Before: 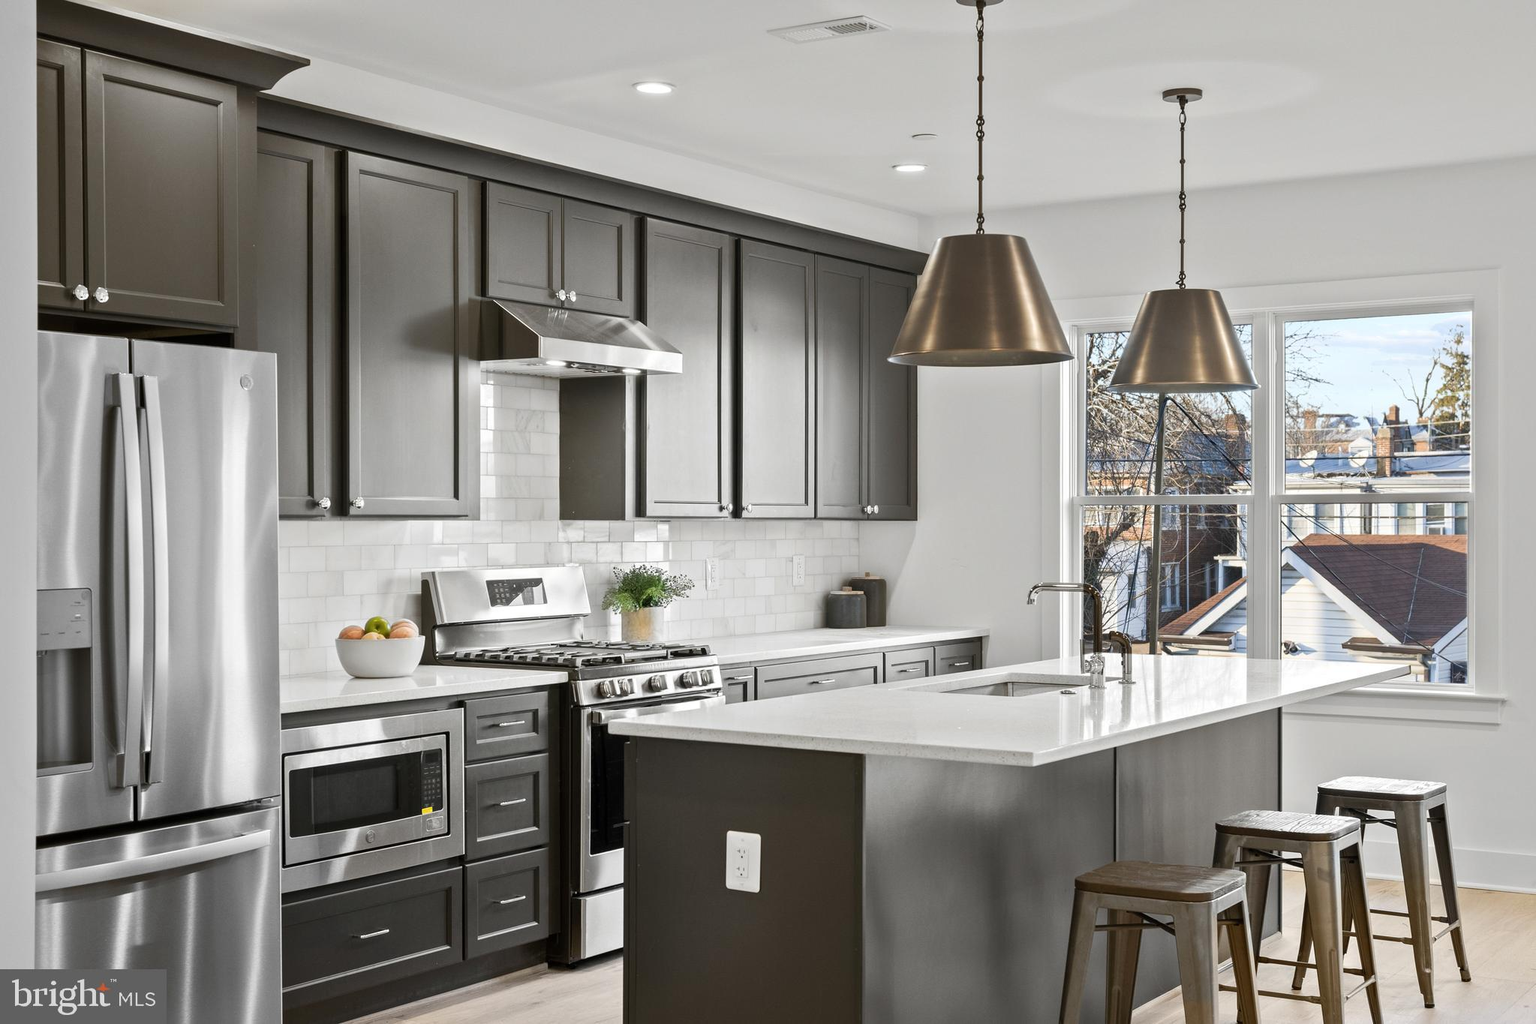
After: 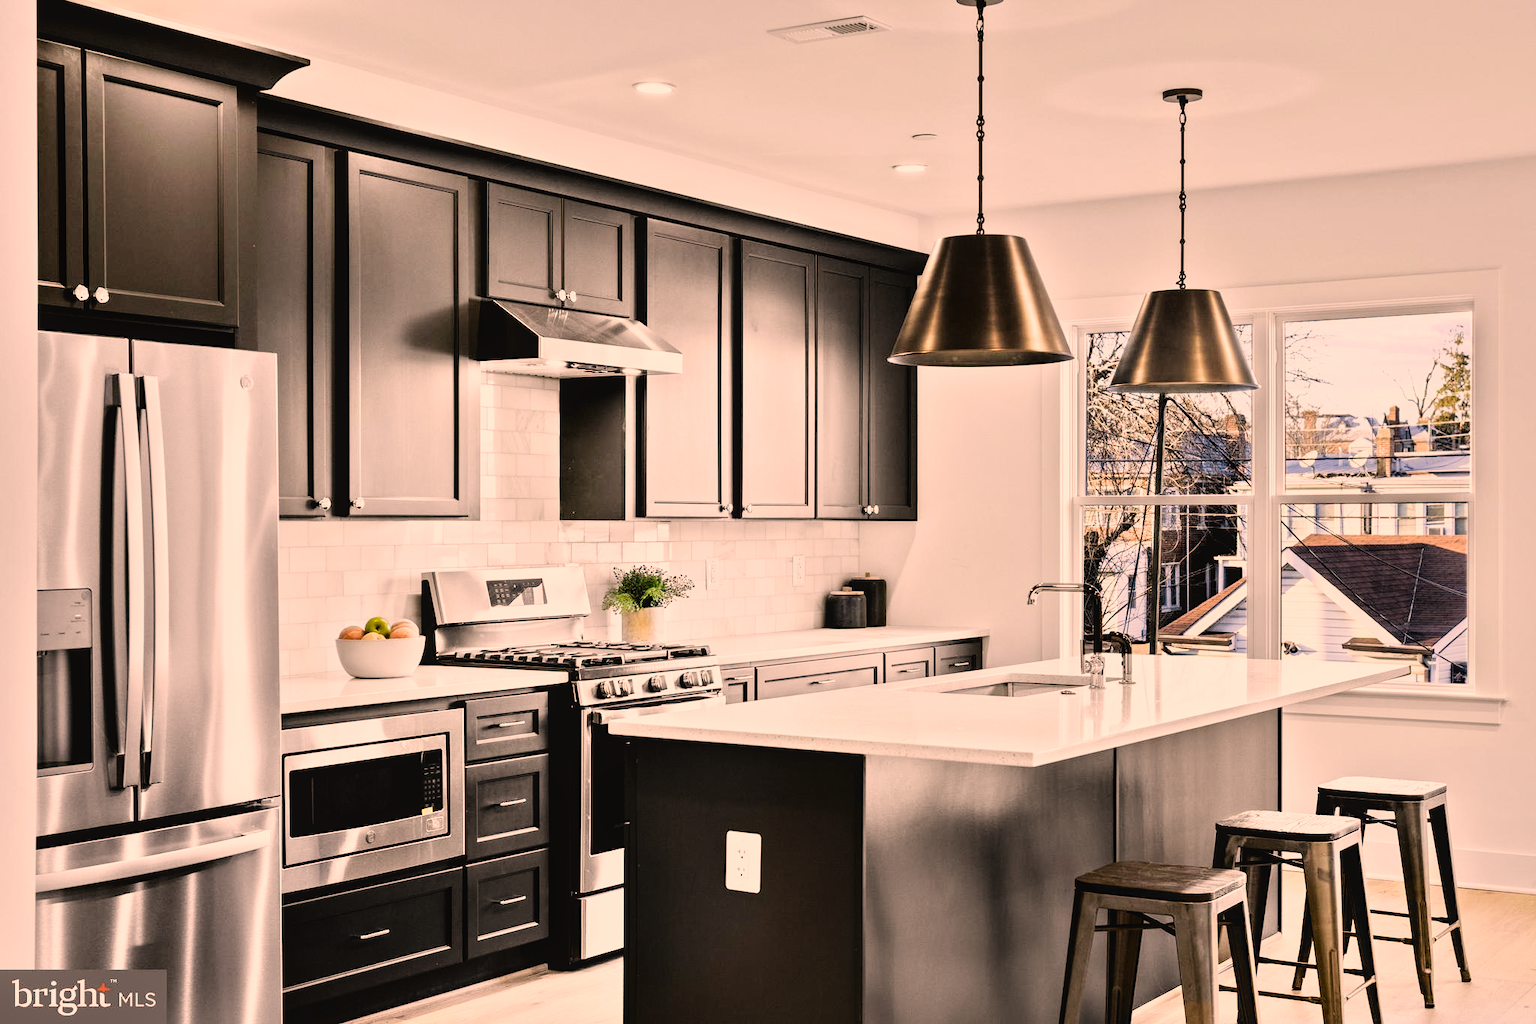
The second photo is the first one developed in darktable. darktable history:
contrast equalizer: y [[0.6 ×6], [0.55 ×6], [0 ×6], [0 ×6], [0 ×6]]
color correction: highlights a* 17.73, highlights b* 19.12
filmic rgb: black relative exposure -7.98 EV, white relative exposure 3.79 EV, hardness 4.4
local contrast: highlights 102%, shadows 98%, detail 119%, midtone range 0.2
exposure: exposure 0.201 EV, compensate exposure bias true, compensate highlight preservation false
tone equalizer: -8 EV 0.001 EV, -7 EV -0.002 EV, -6 EV 0.005 EV, -5 EV -0.064 EV, -4 EV -0.107 EV, -3 EV -0.139 EV, -2 EV 0.257 EV, -1 EV 0.705 EV, +0 EV 0.48 EV
contrast brightness saturation: contrast -0.085, brightness -0.032, saturation -0.109
